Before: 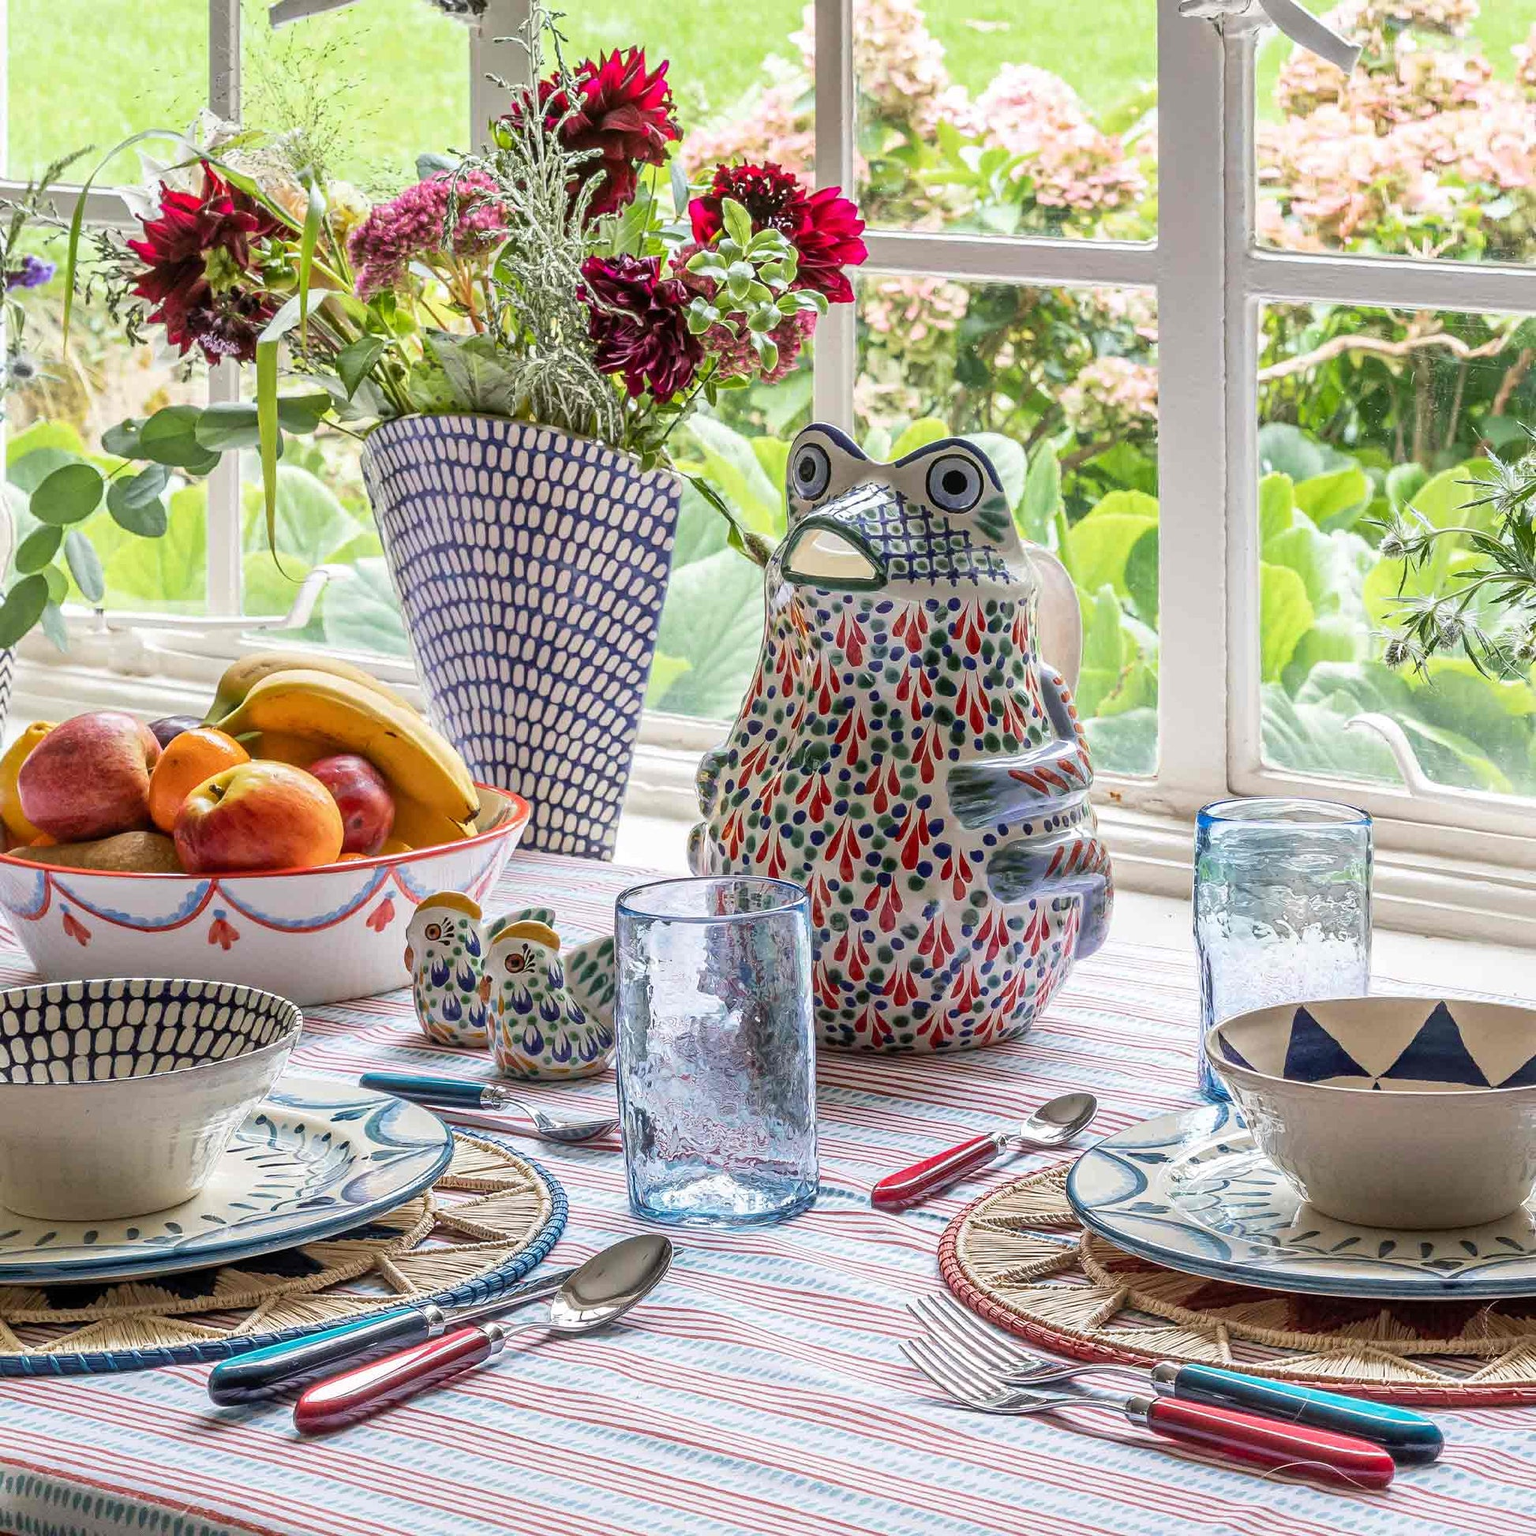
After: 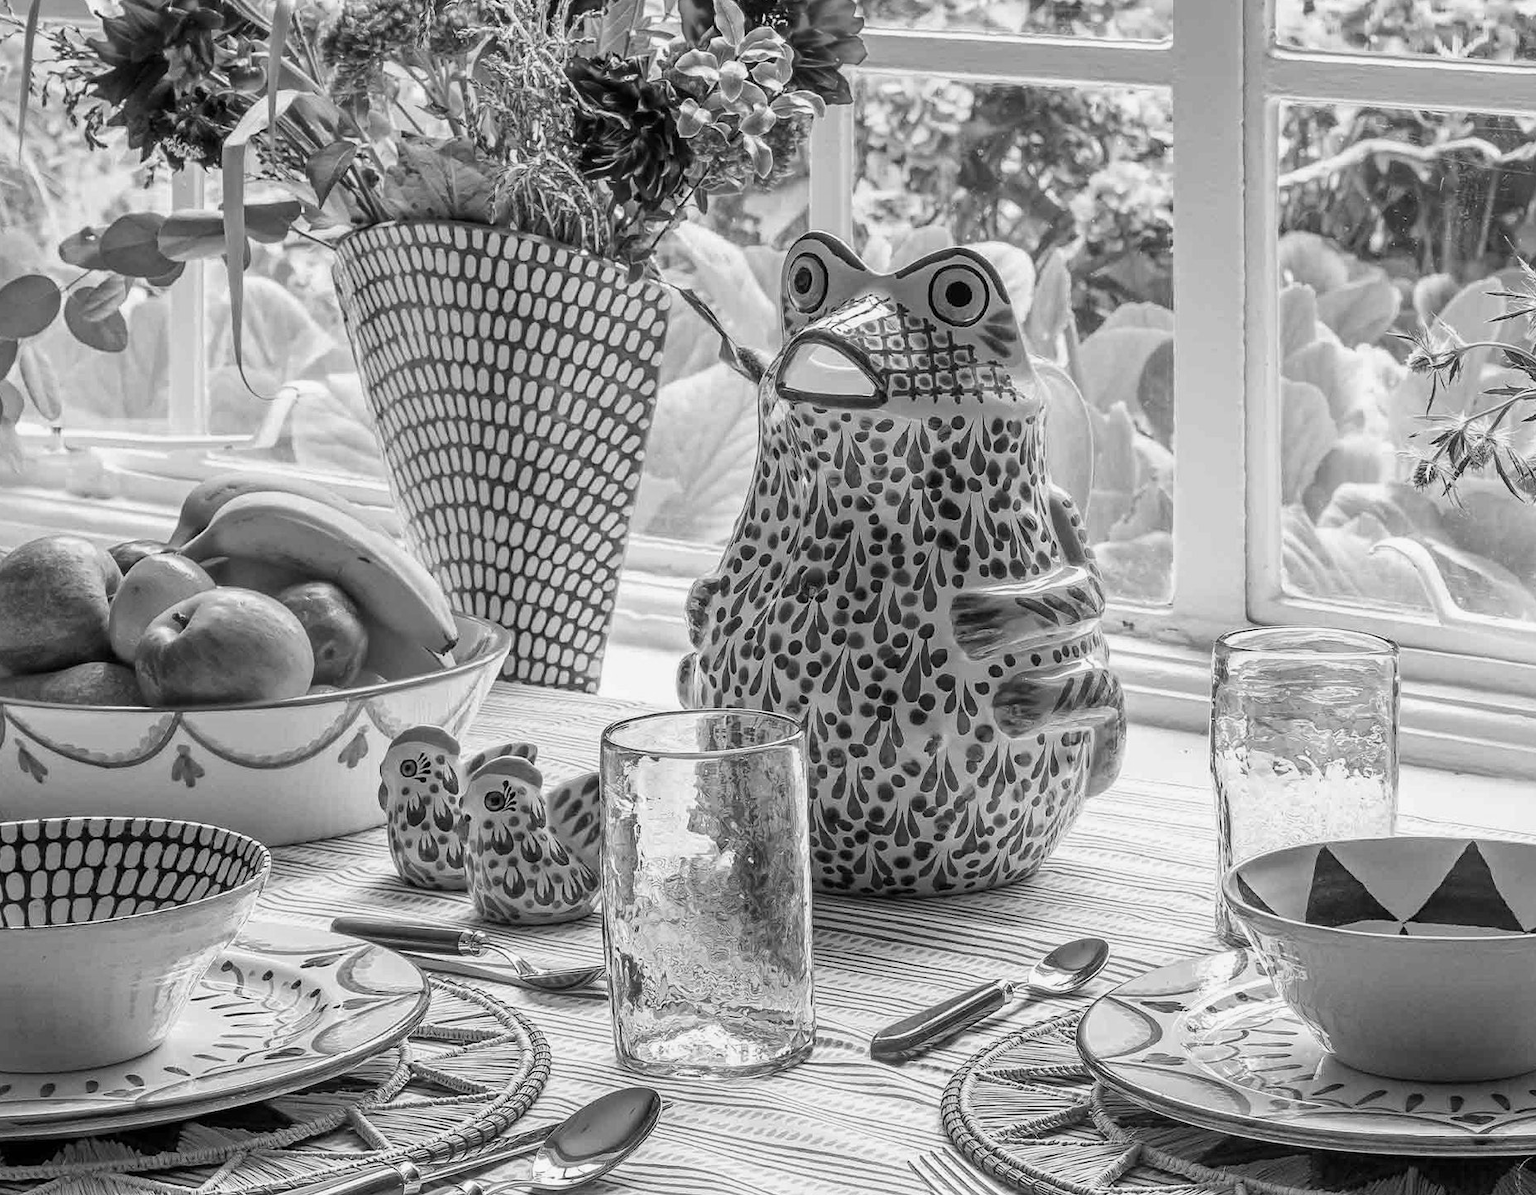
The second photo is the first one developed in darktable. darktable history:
crop and rotate: left 3.001%, top 13.302%, right 2.166%, bottom 12.86%
color calibration: output gray [0.21, 0.42, 0.37, 0], illuminant same as pipeline (D50), adaptation XYZ, x 0.346, y 0.357, temperature 5019.19 K, saturation algorithm version 1 (2020)
